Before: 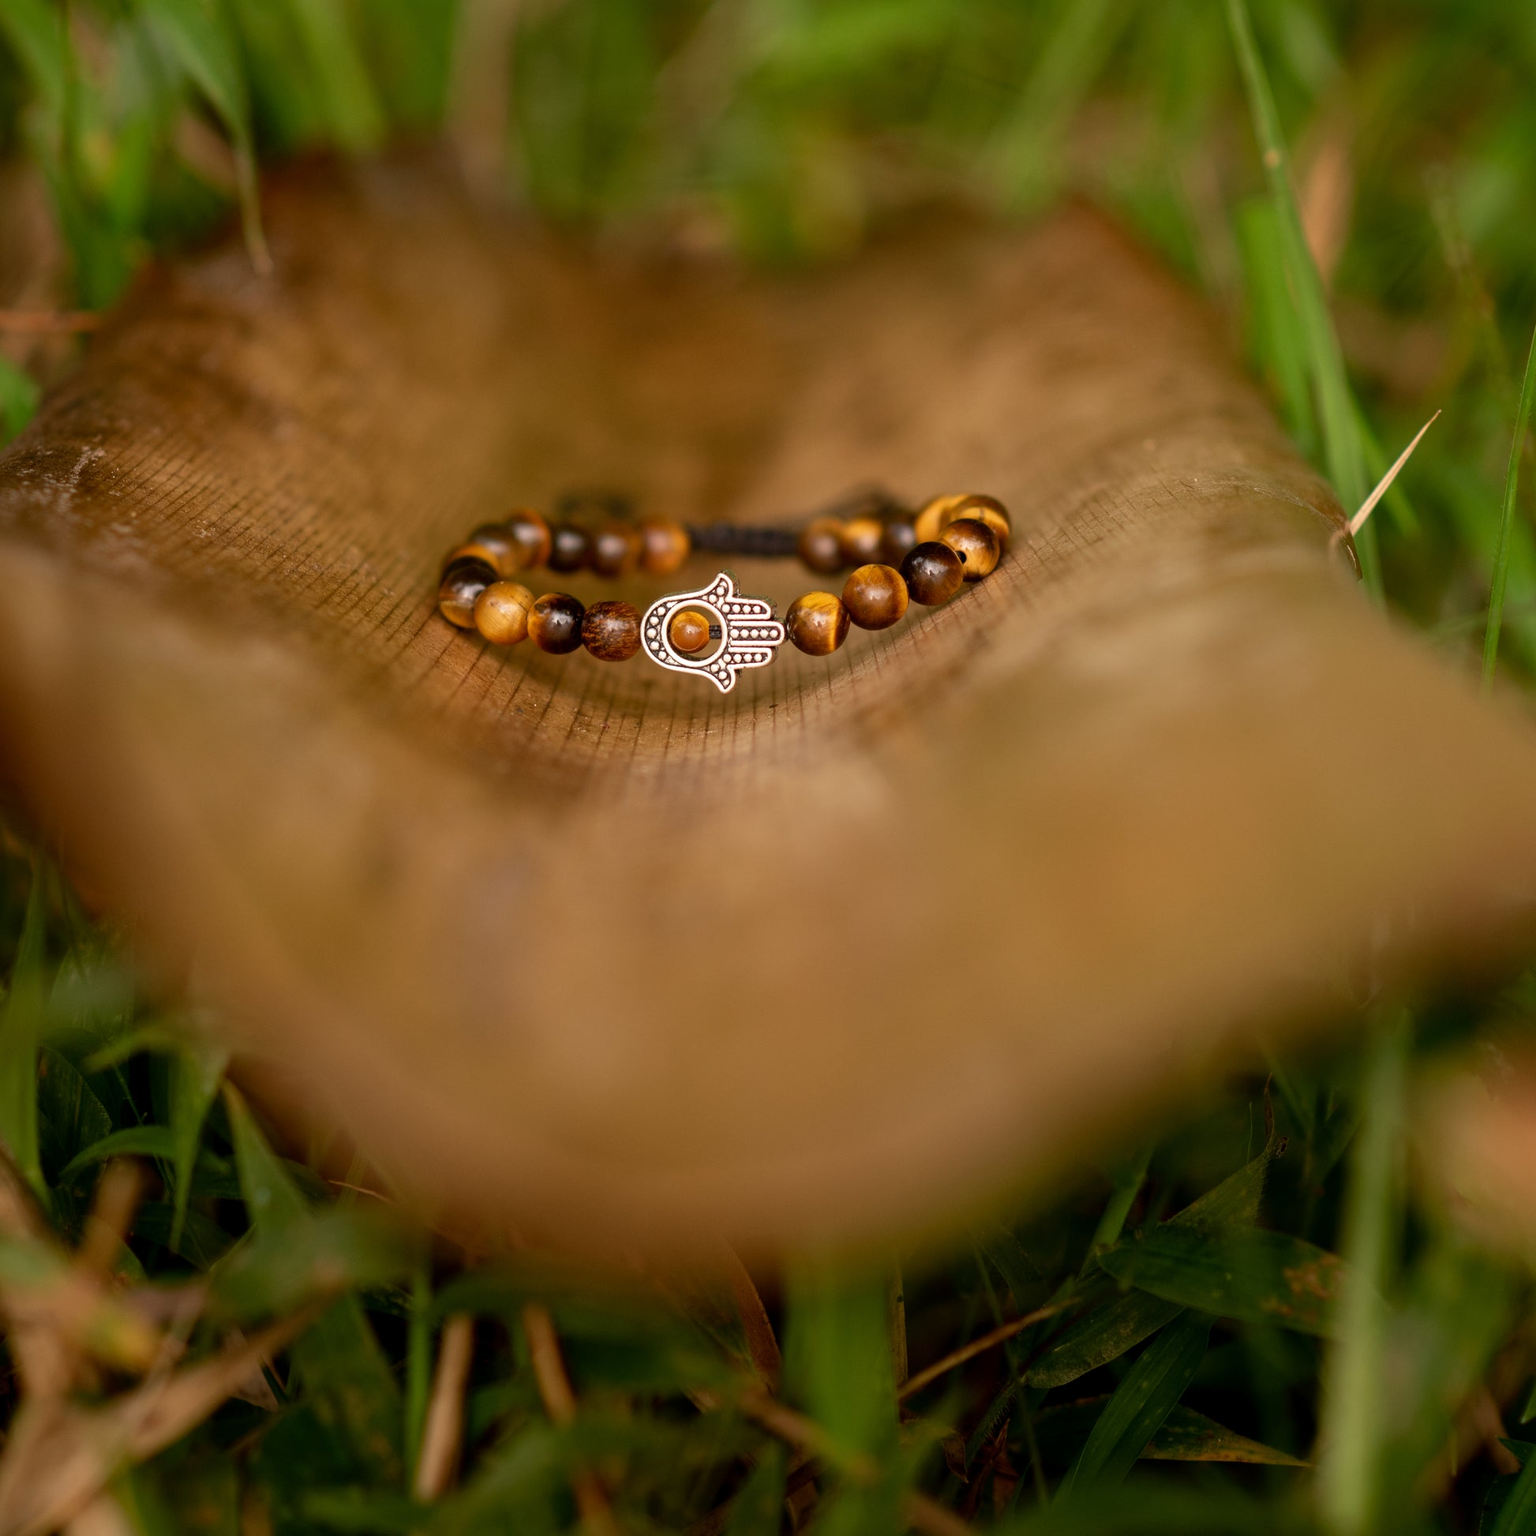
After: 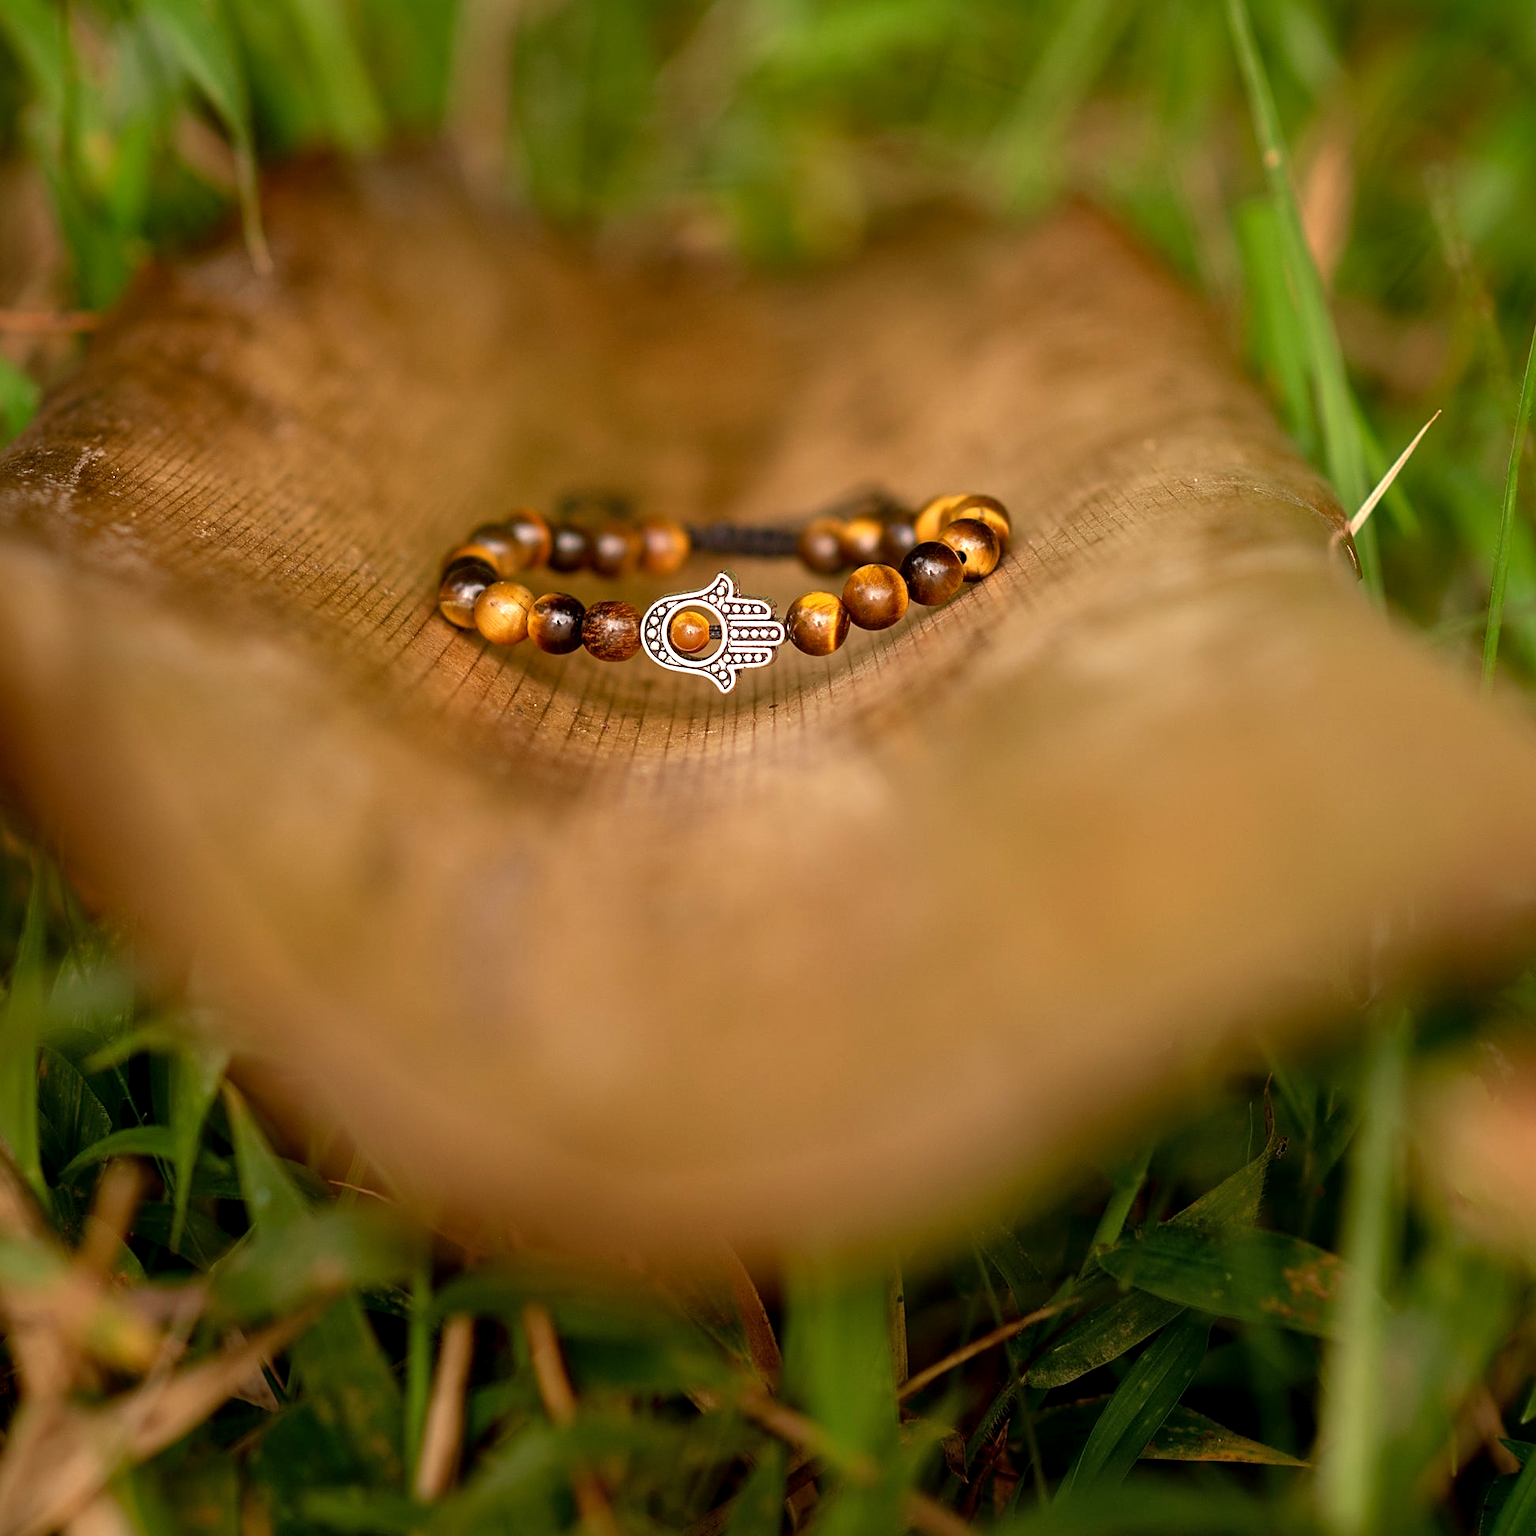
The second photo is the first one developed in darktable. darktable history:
sharpen: on, module defaults
exposure: black level correction 0.001, exposure 0.499 EV, compensate highlight preservation false
shadows and highlights: shadows 25.17, highlights -25.86
